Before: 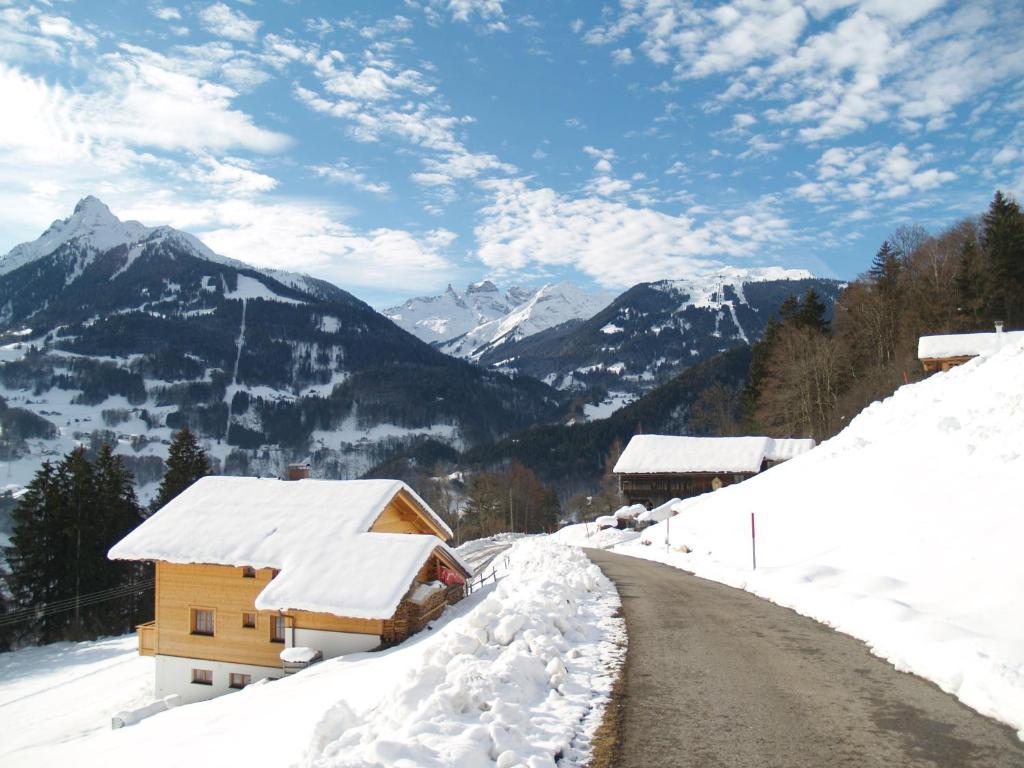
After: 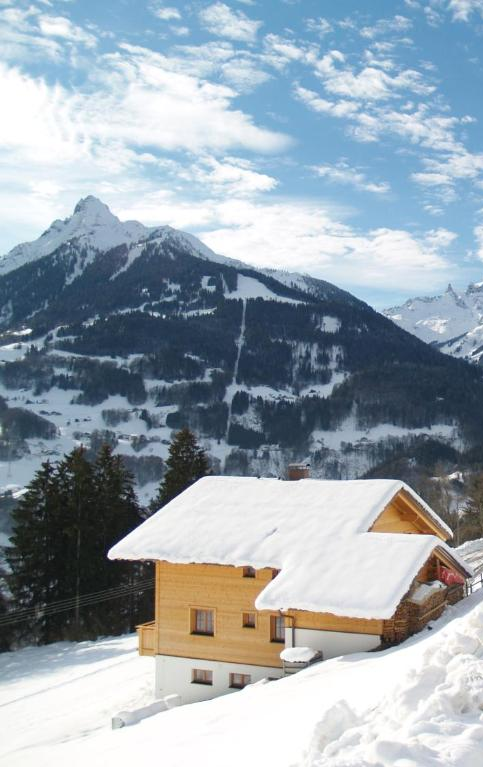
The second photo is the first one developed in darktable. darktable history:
crop and rotate: left 0.039%, right 52.702%
